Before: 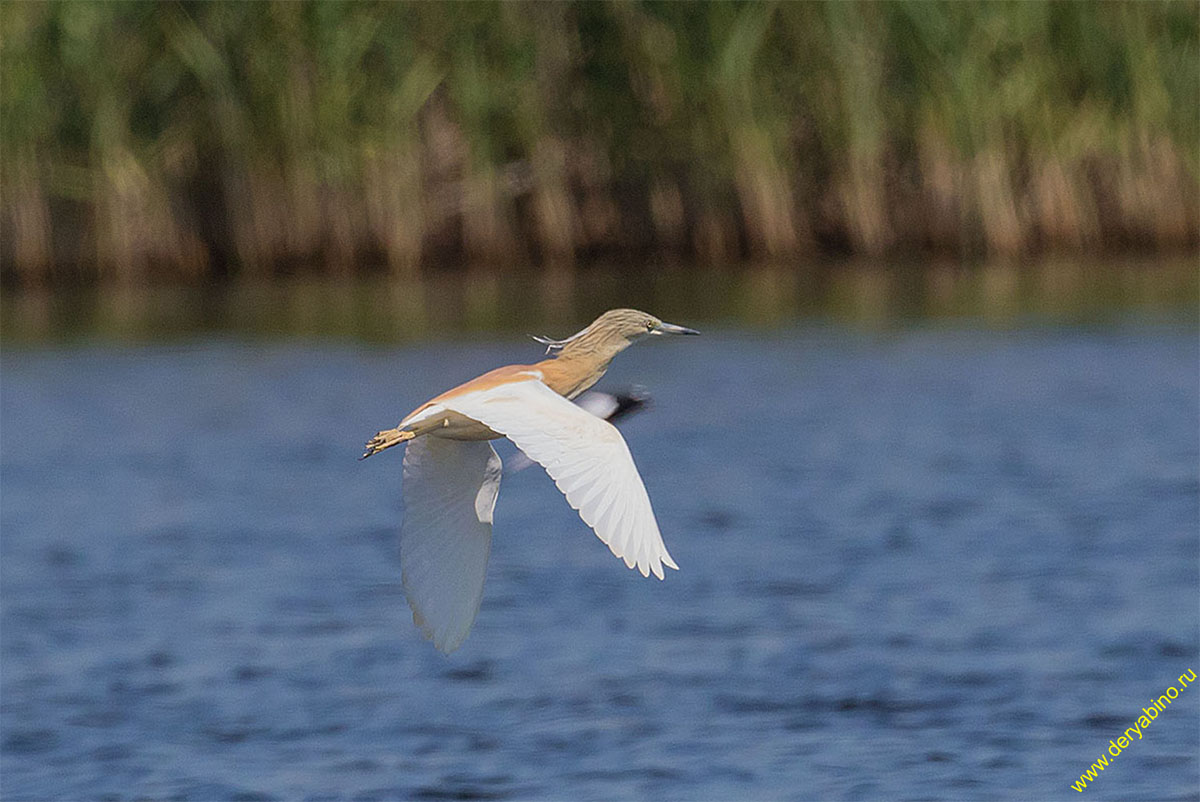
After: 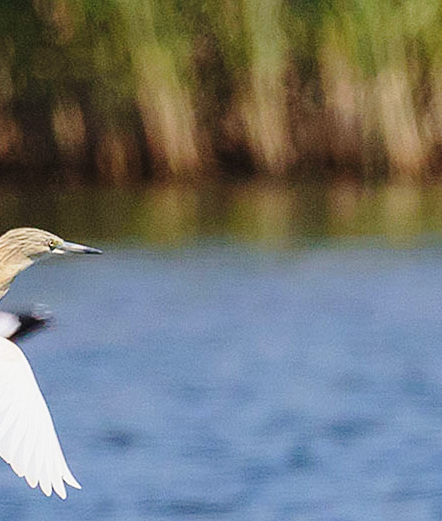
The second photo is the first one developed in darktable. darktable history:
crop and rotate: left 49.905%, top 10.131%, right 13.227%, bottom 24.823%
shadows and highlights: radius 336.65, shadows 28.44, soften with gaussian
base curve: curves: ch0 [(0, 0) (0.028, 0.03) (0.121, 0.232) (0.46, 0.748) (0.859, 0.968) (1, 1)], preserve colors none
